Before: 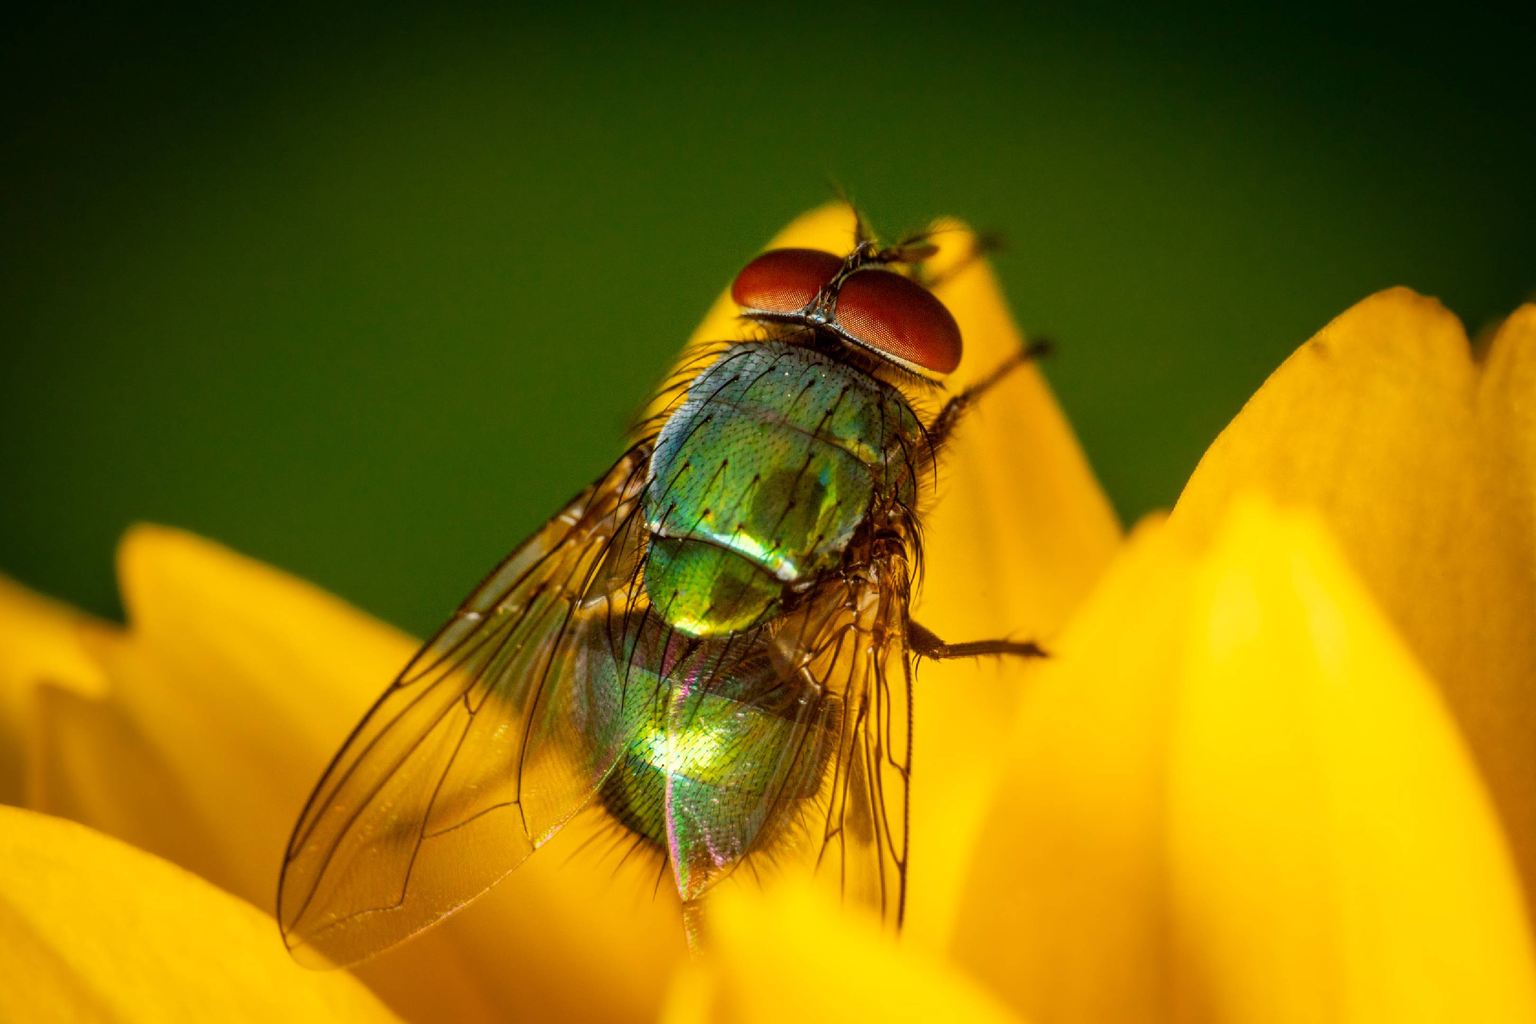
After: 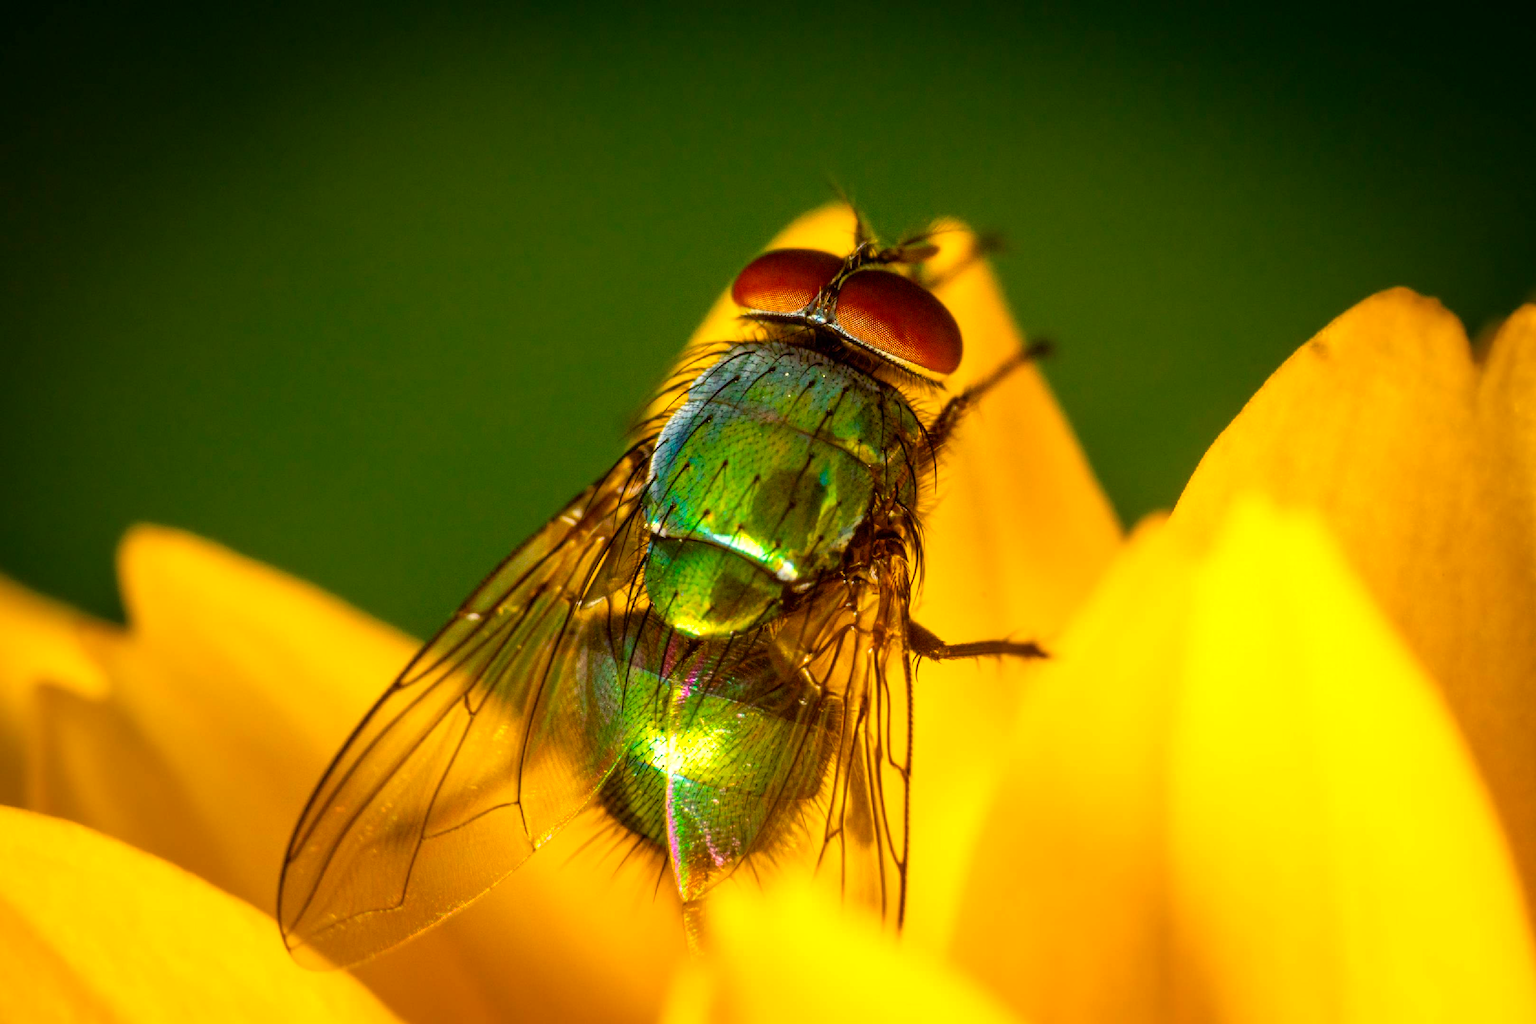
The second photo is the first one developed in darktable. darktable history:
color balance rgb: highlights gain › chroma 2.002%, highlights gain › hue 72.82°, perceptual saturation grading › global saturation 29.666%, perceptual brilliance grading › global brilliance 10.708%, global vibrance 20%
